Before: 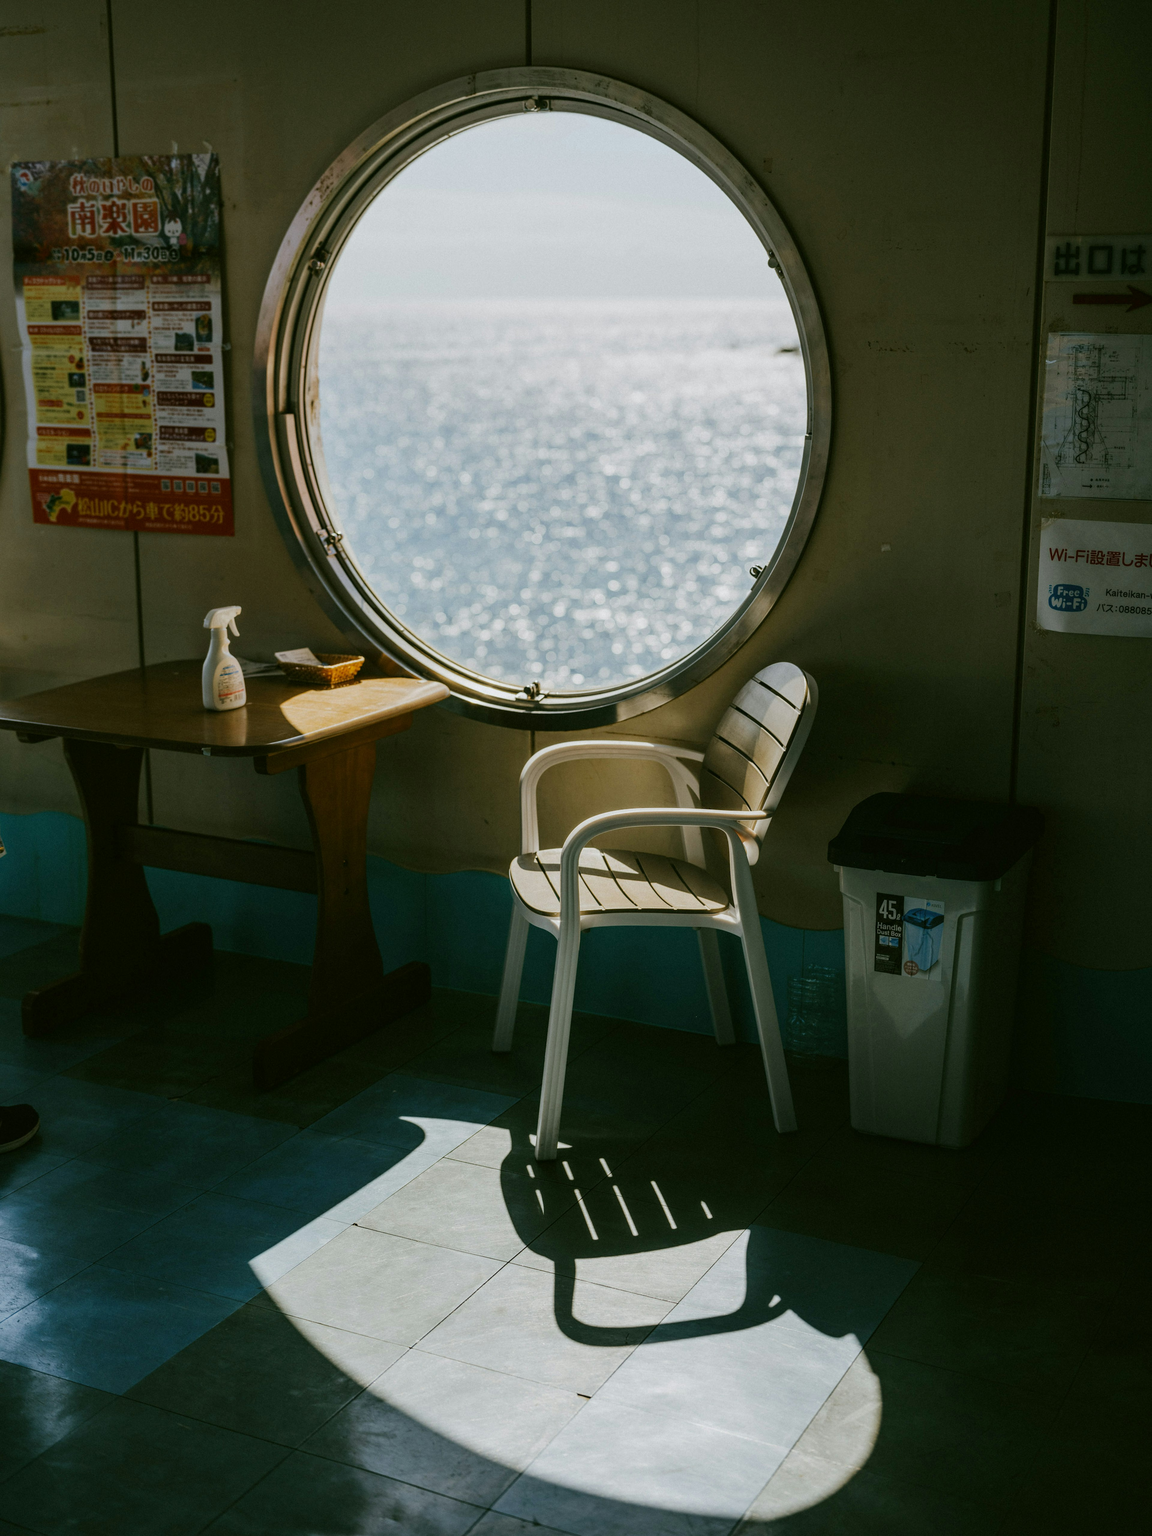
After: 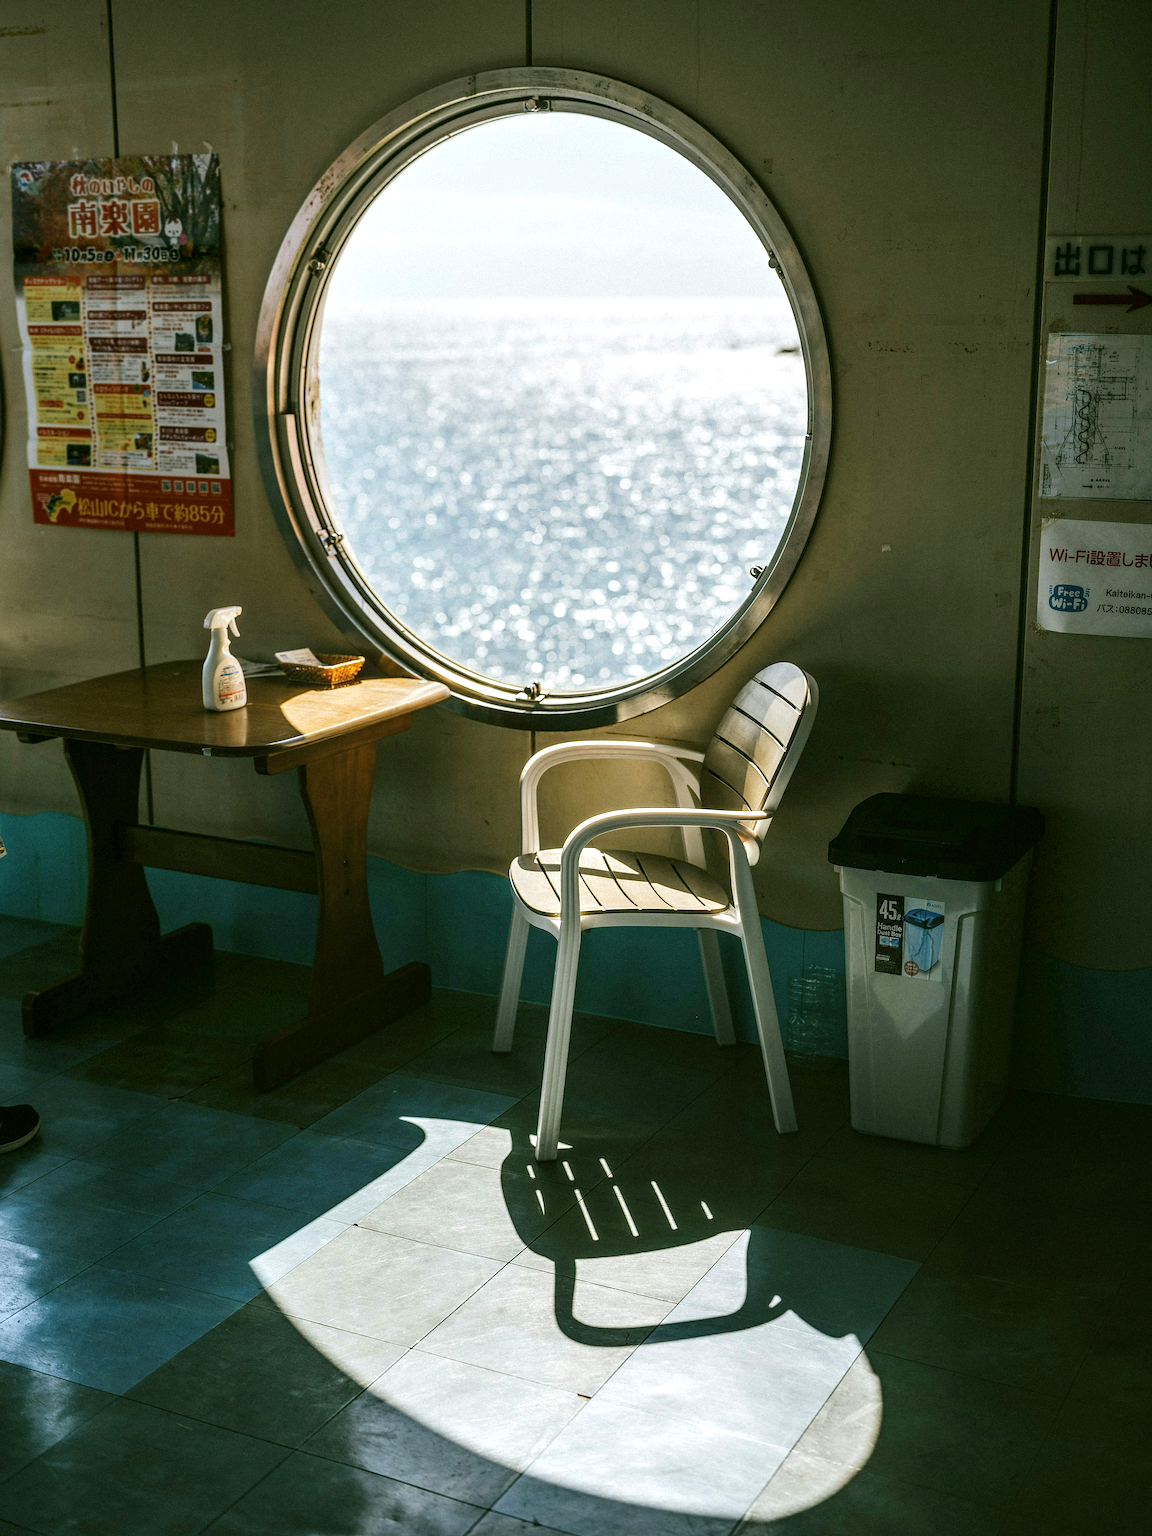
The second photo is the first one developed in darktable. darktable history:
sharpen: on, module defaults
local contrast: detail 130%
exposure: exposure 0.7 EV, compensate highlight preservation false
